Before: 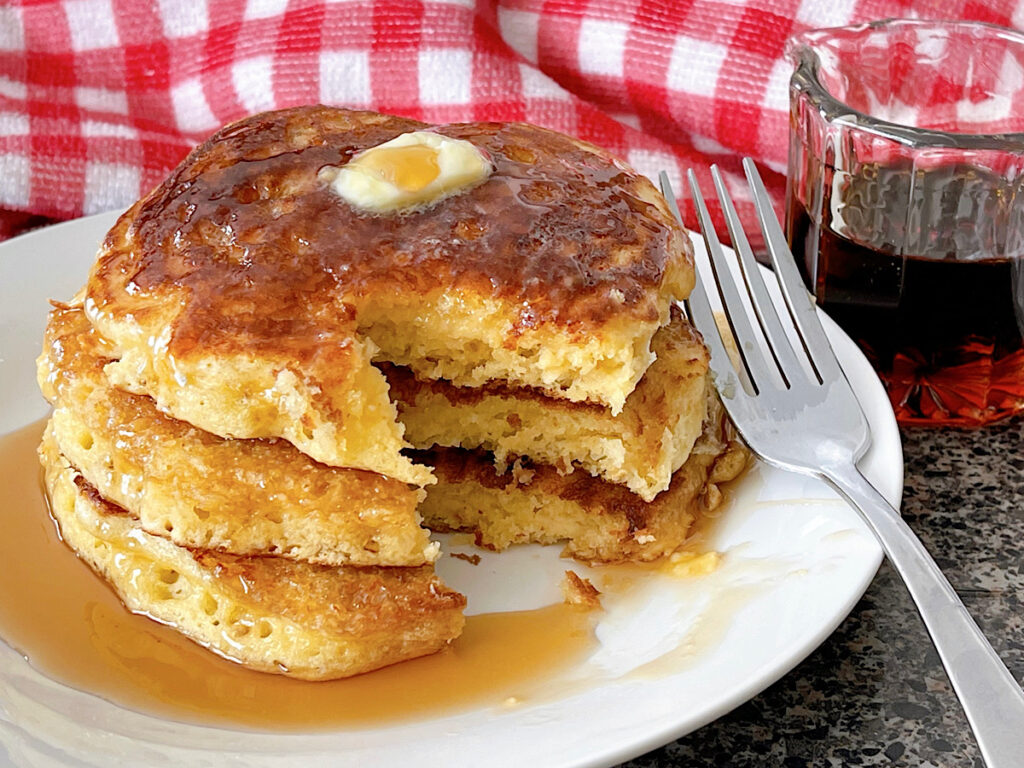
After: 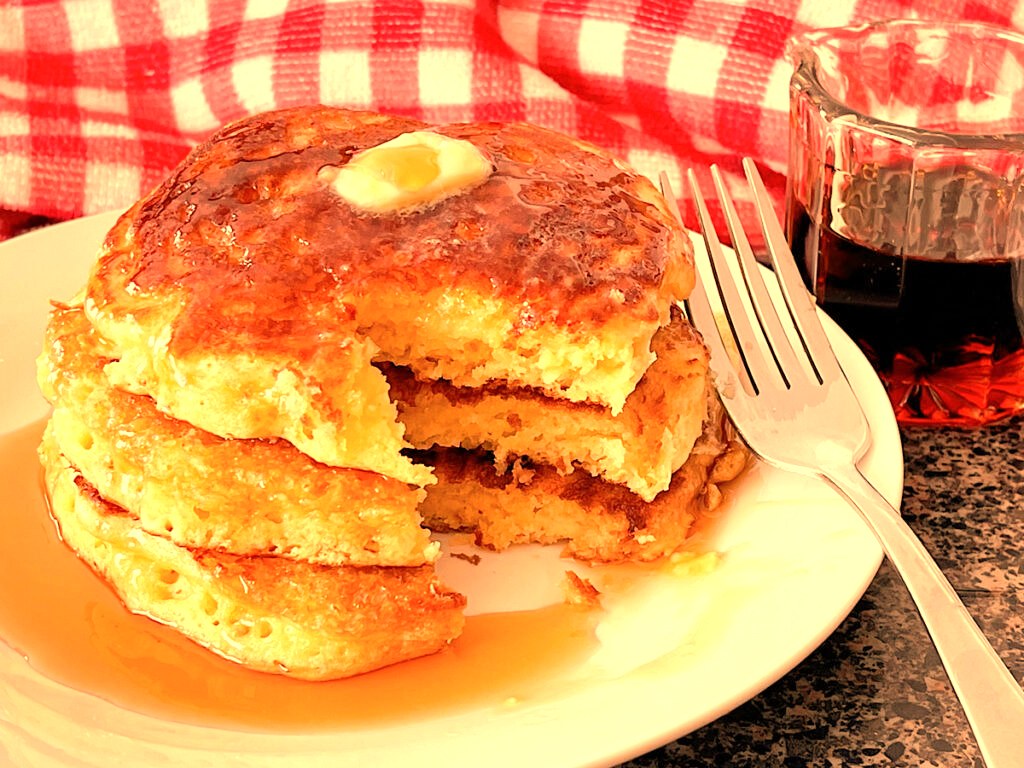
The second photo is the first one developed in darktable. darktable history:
white balance: red 1.467, blue 0.684
exposure: exposure 0.376 EV, compensate highlight preservation false
